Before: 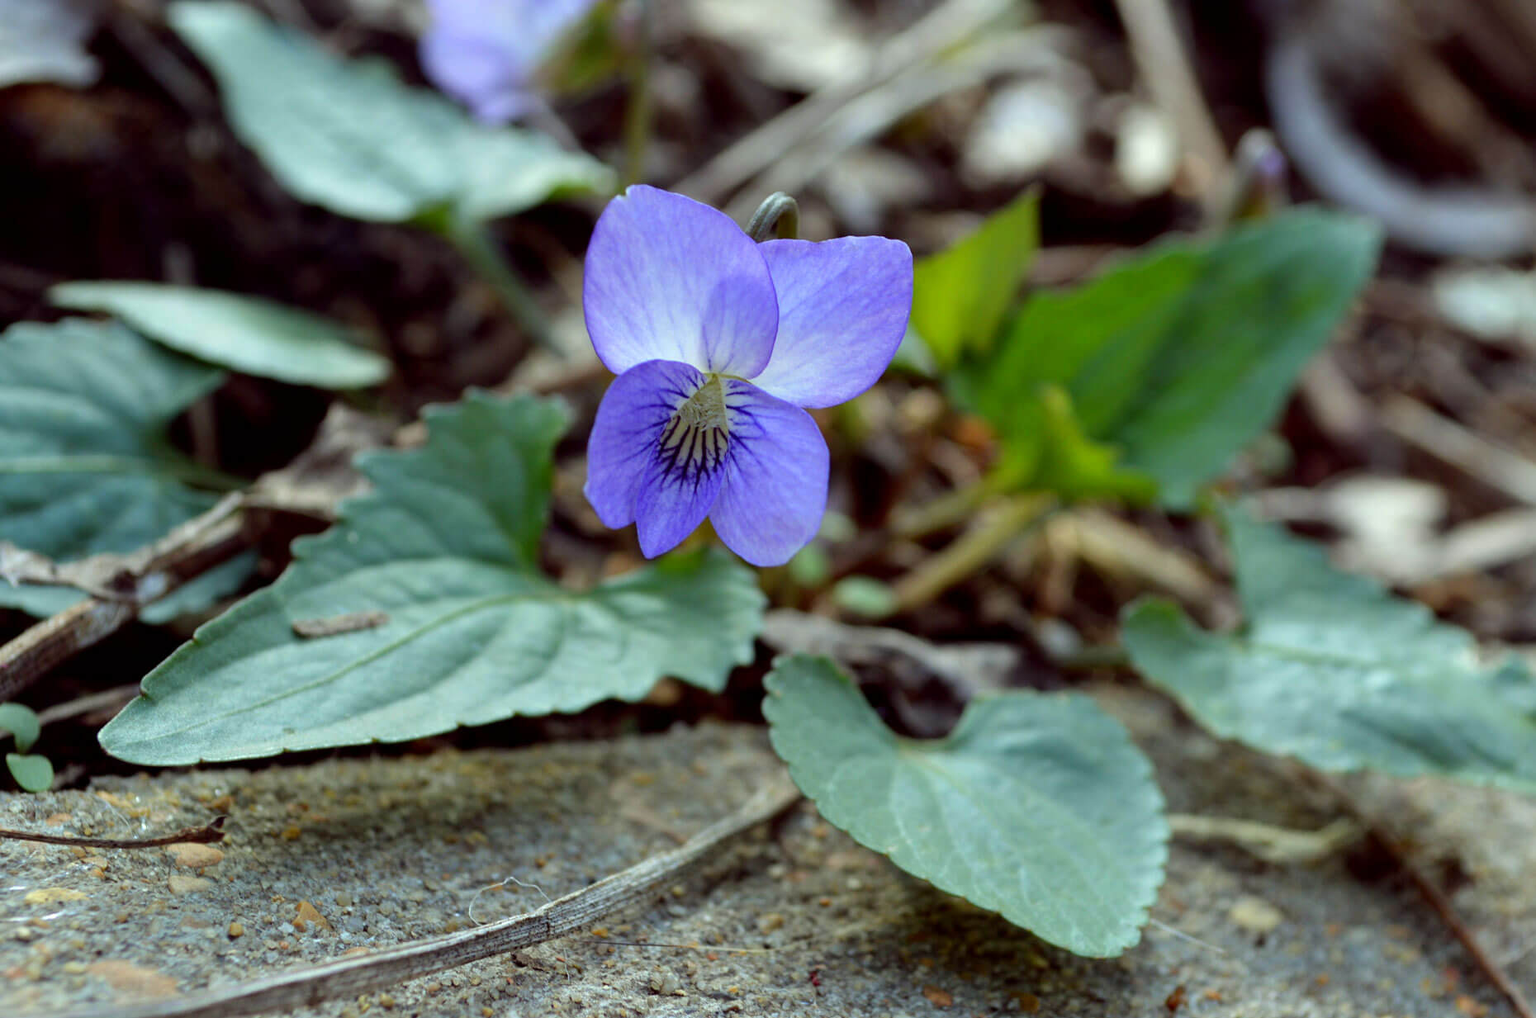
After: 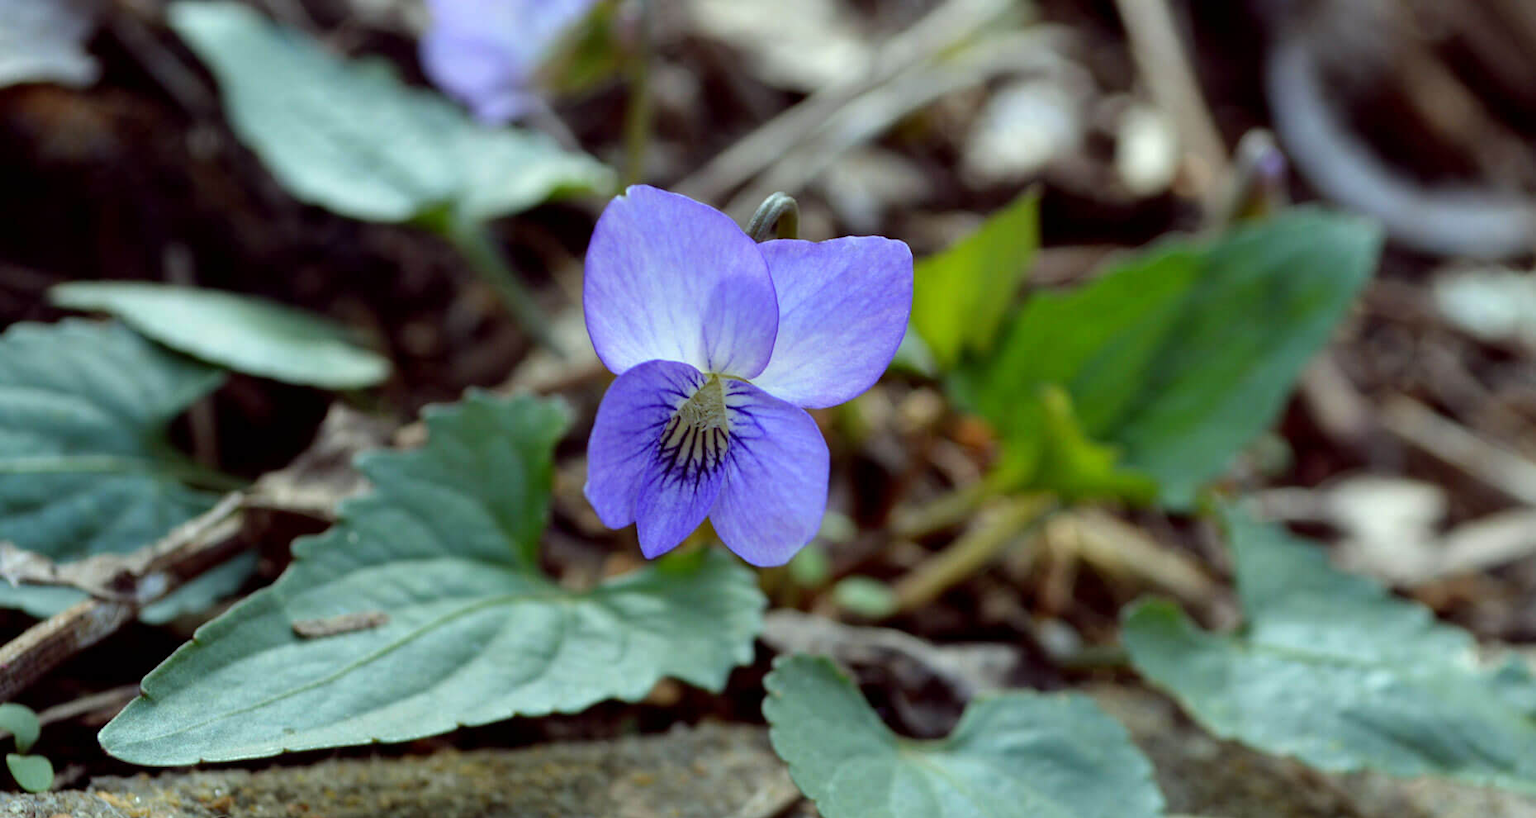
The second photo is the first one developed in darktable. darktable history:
crop: bottom 19.588%
